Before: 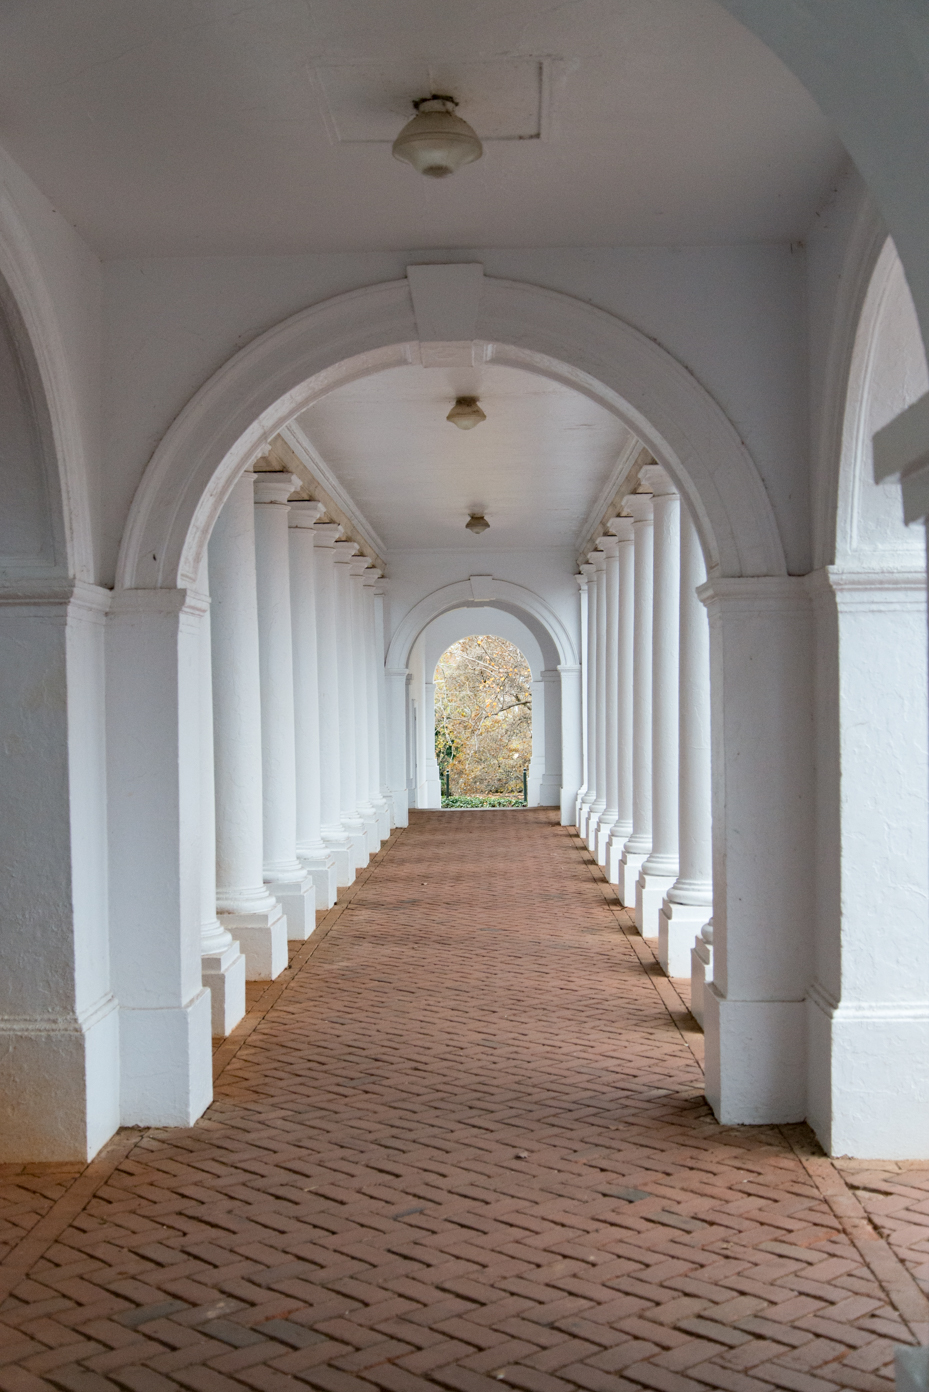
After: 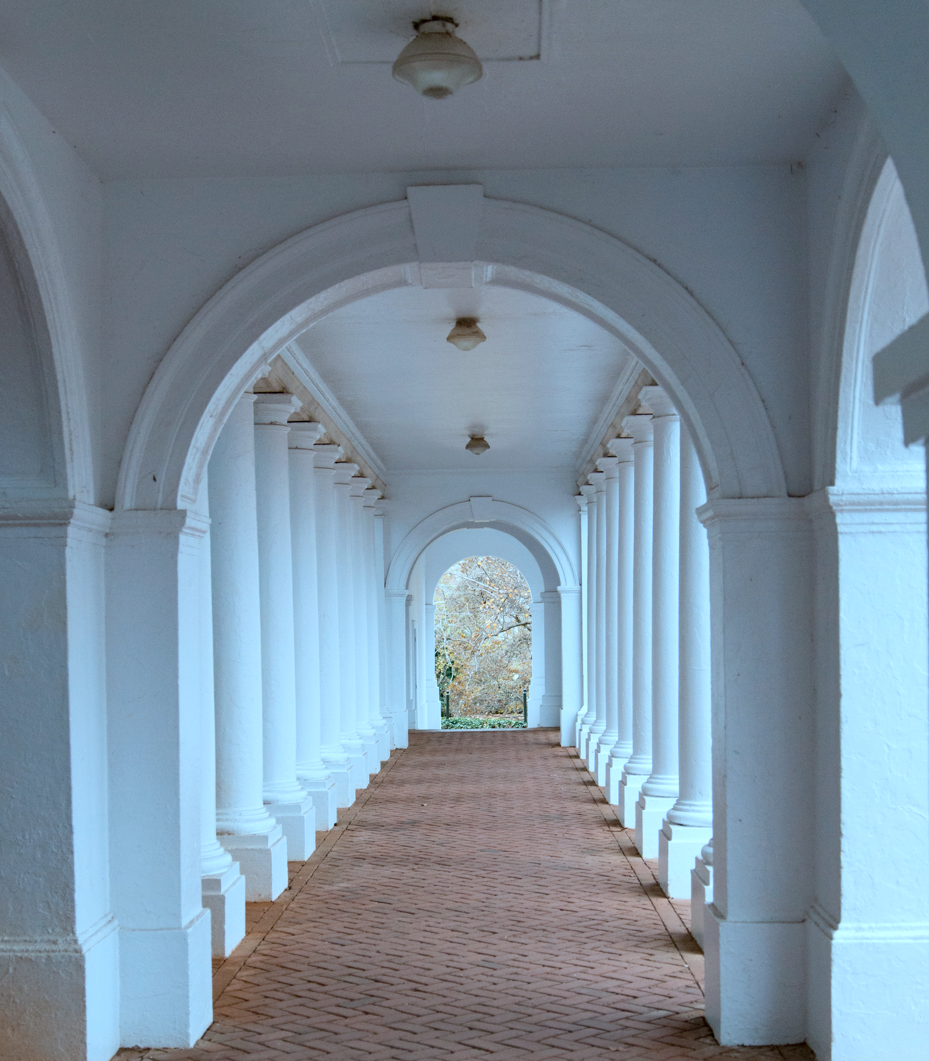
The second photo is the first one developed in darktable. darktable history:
color correction: highlights a* -9.78, highlights b* -22.01
crop: top 5.723%, bottom 18.029%
